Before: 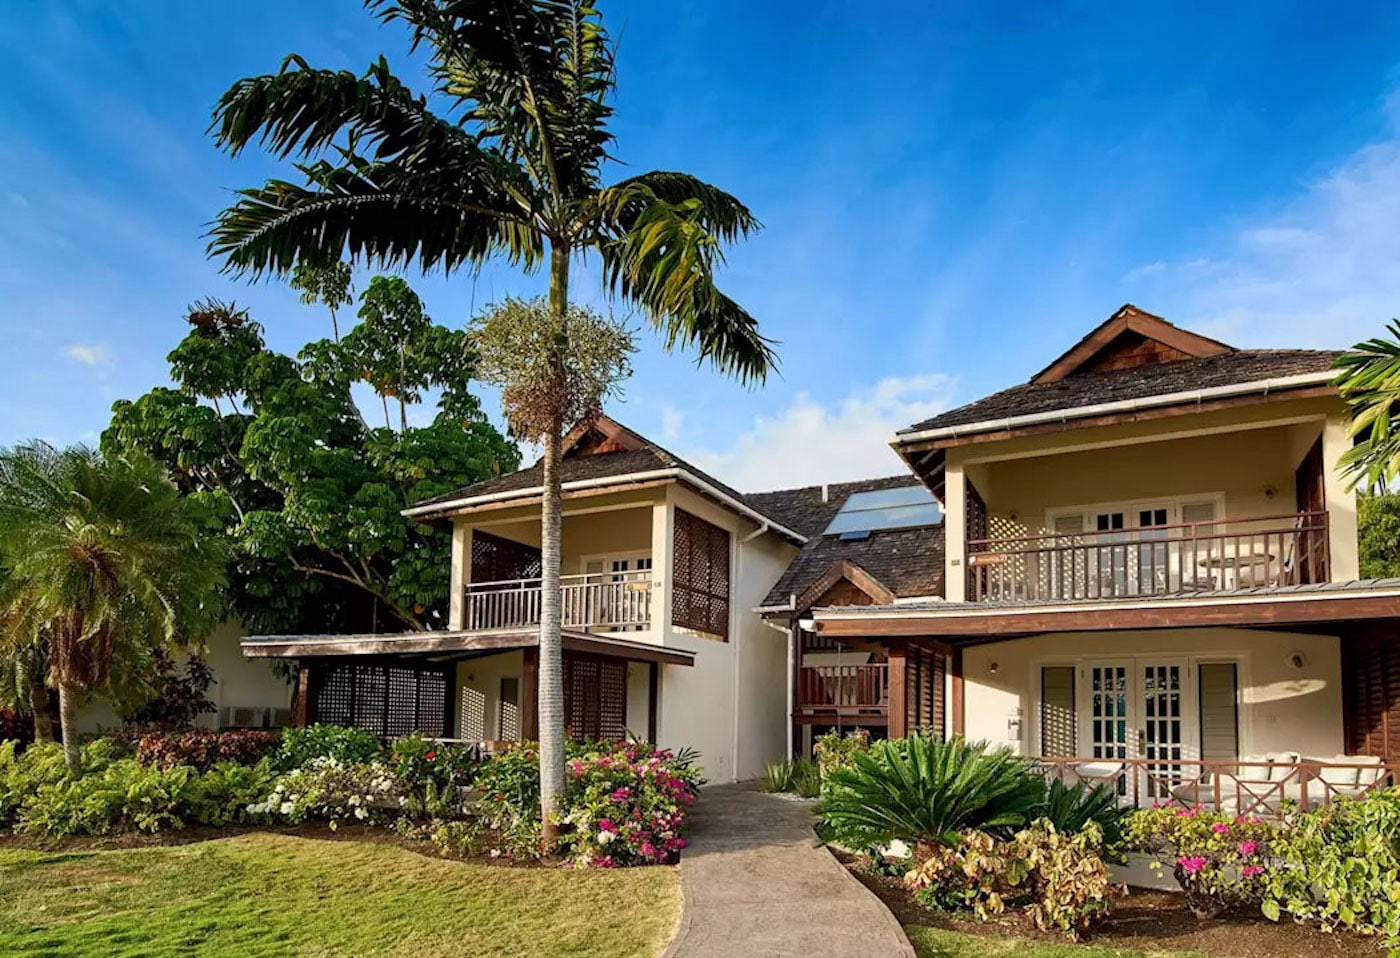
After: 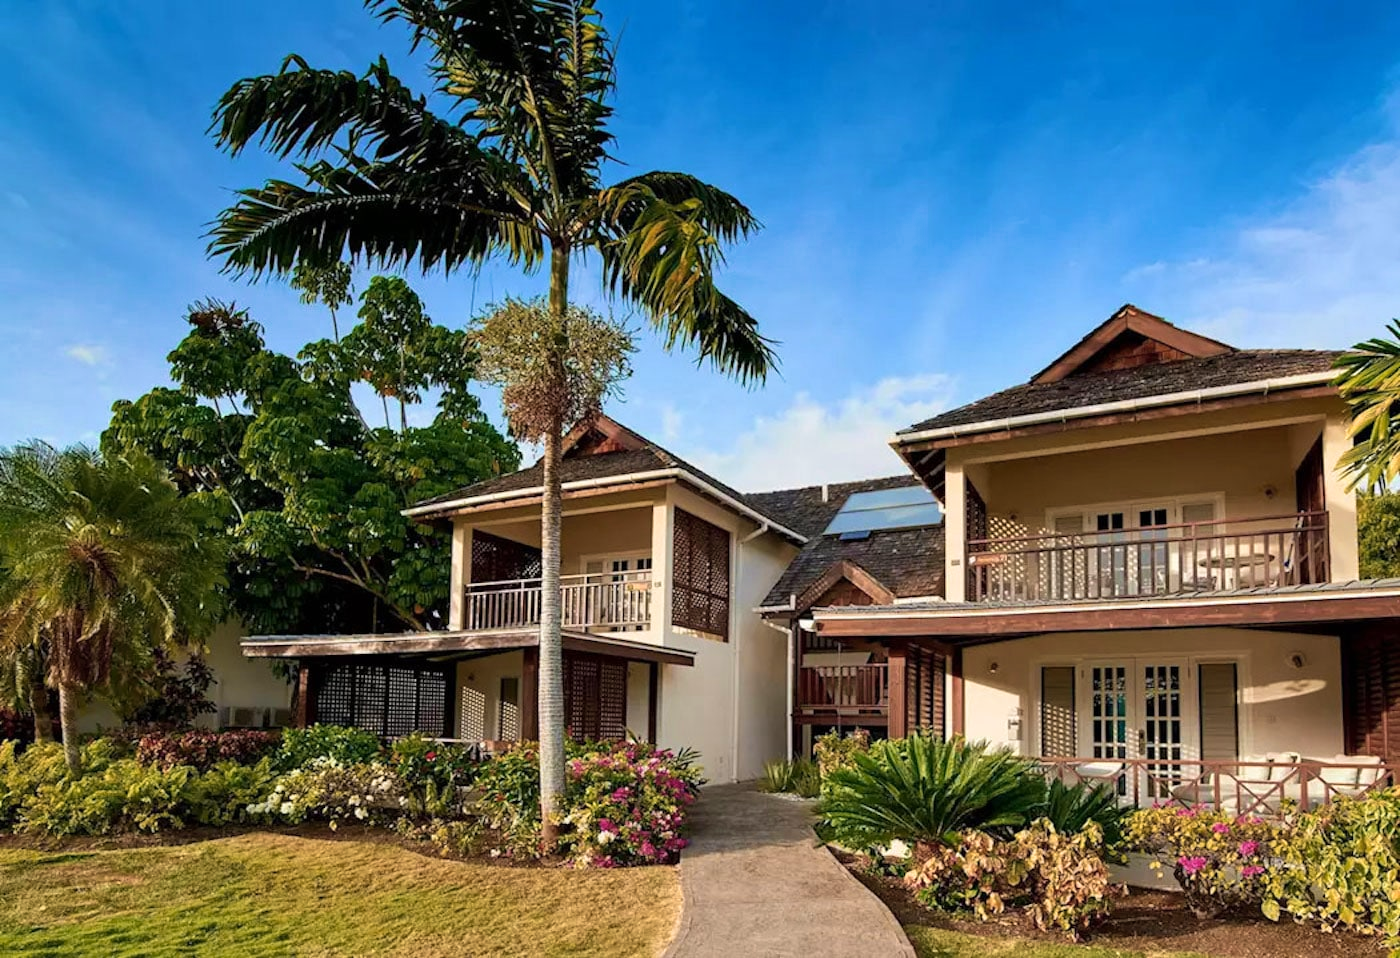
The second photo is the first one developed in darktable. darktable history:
velvia: on, module defaults
color zones: curves: ch1 [(0, 0.469) (0.072, 0.457) (0.243, 0.494) (0.429, 0.5) (0.571, 0.5) (0.714, 0.5) (0.857, 0.5) (1, 0.469)]; ch2 [(0, 0.499) (0.143, 0.467) (0.242, 0.436) (0.429, 0.493) (0.571, 0.5) (0.714, 0.5) (0.857, 0.5) (1, 0.499)]
